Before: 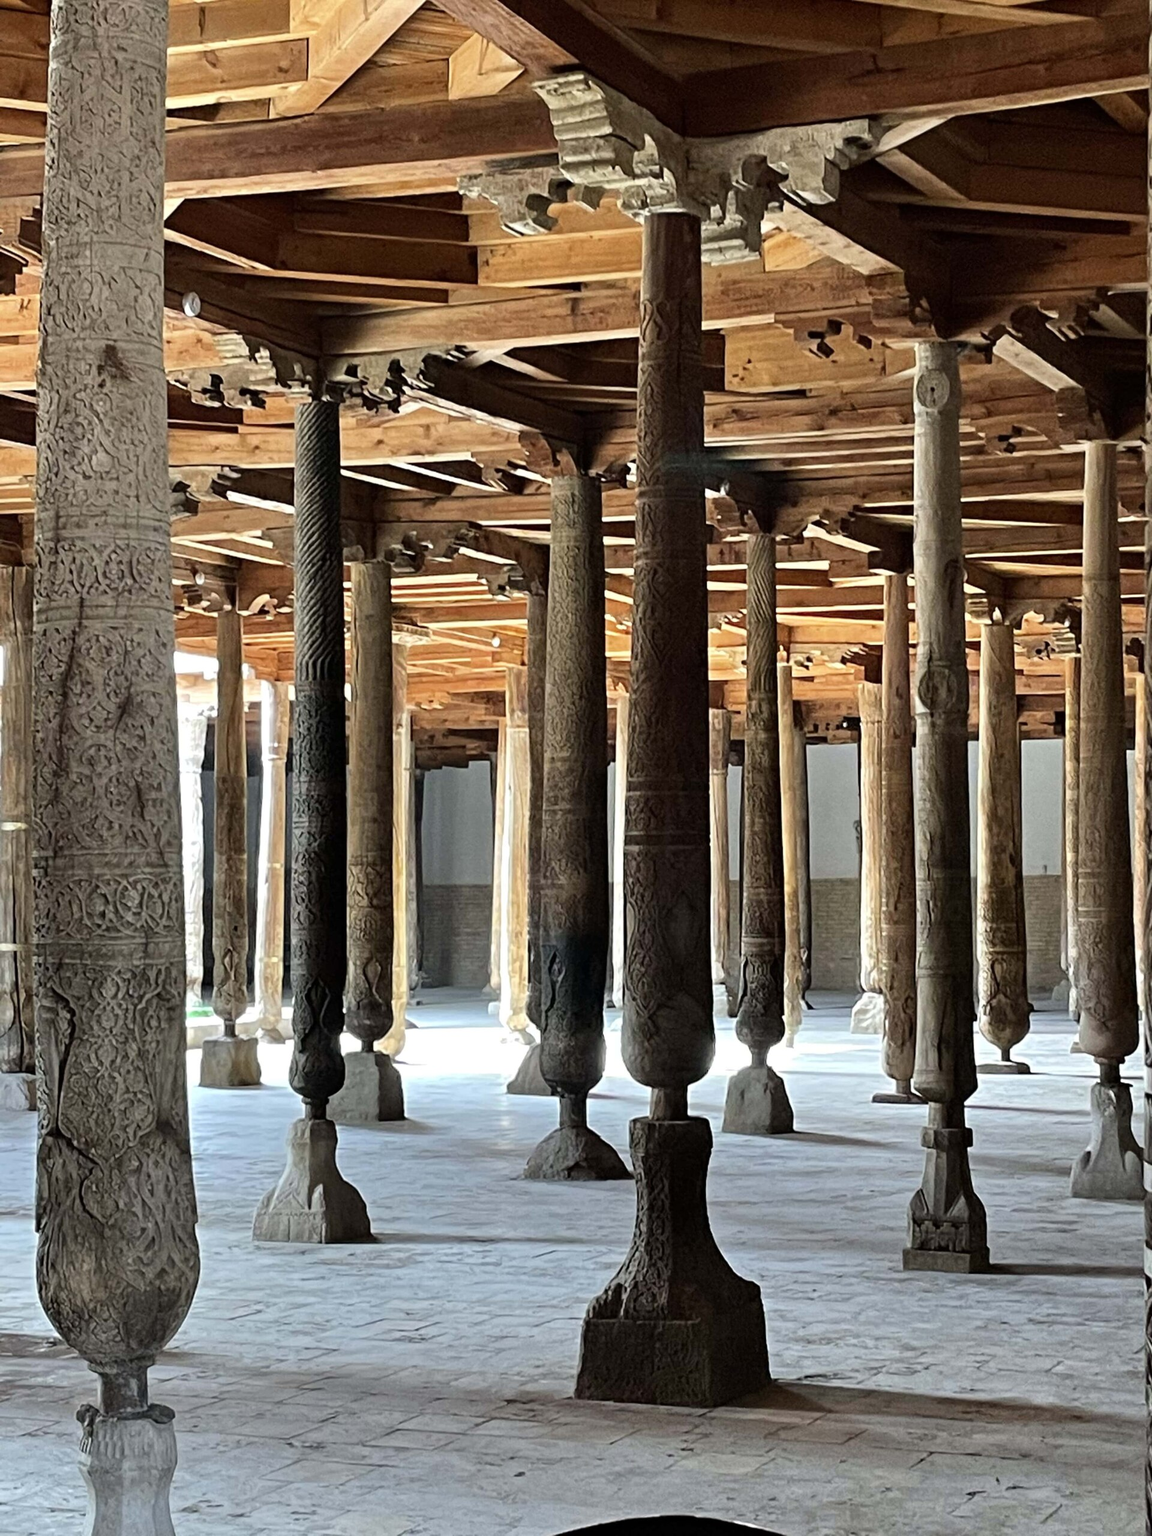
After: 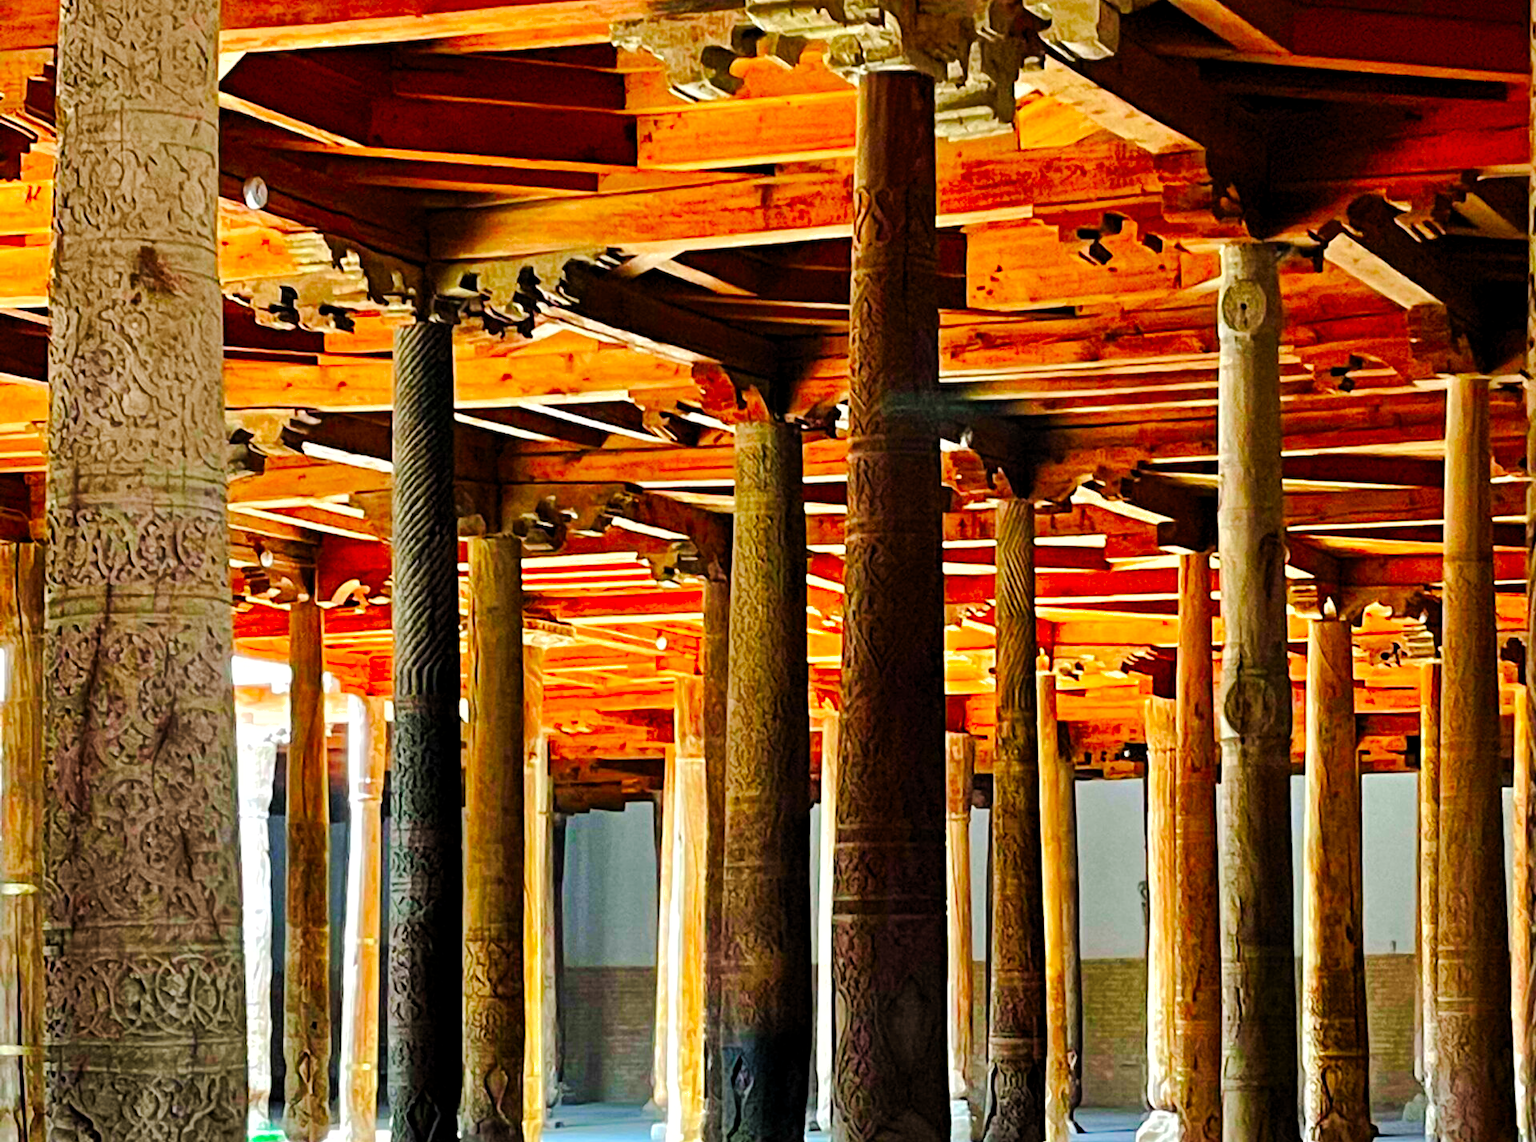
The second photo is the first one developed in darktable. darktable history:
levels: levels [0.016, 0.492, 0.969]
crop and rotate: top 10.42%, bottom 33.78%
tone curve: curves: ch0 [(0, 0) (0.003, 0.008) (0.011, 0.011) (0.025, 0.018) (0.044, 0.028) (0.069, 0.039) (0.1, 0.056) (0.136, 0.081) (0.177, 0.118) (0.224, 0.164) (0.277, 0.223) (0.335, 0.3) (0.399, 0.399) (0.468, 0.51) (0.543, 0.618) (0.623, 0.71) (0.709, 0.79) (0.801, 0.865) (0.898, 0.93) (1, 1)], preserve colors none
shadows and highlights: on, module defaults
color correction: highlights b* 0.011, saturation 2.12
